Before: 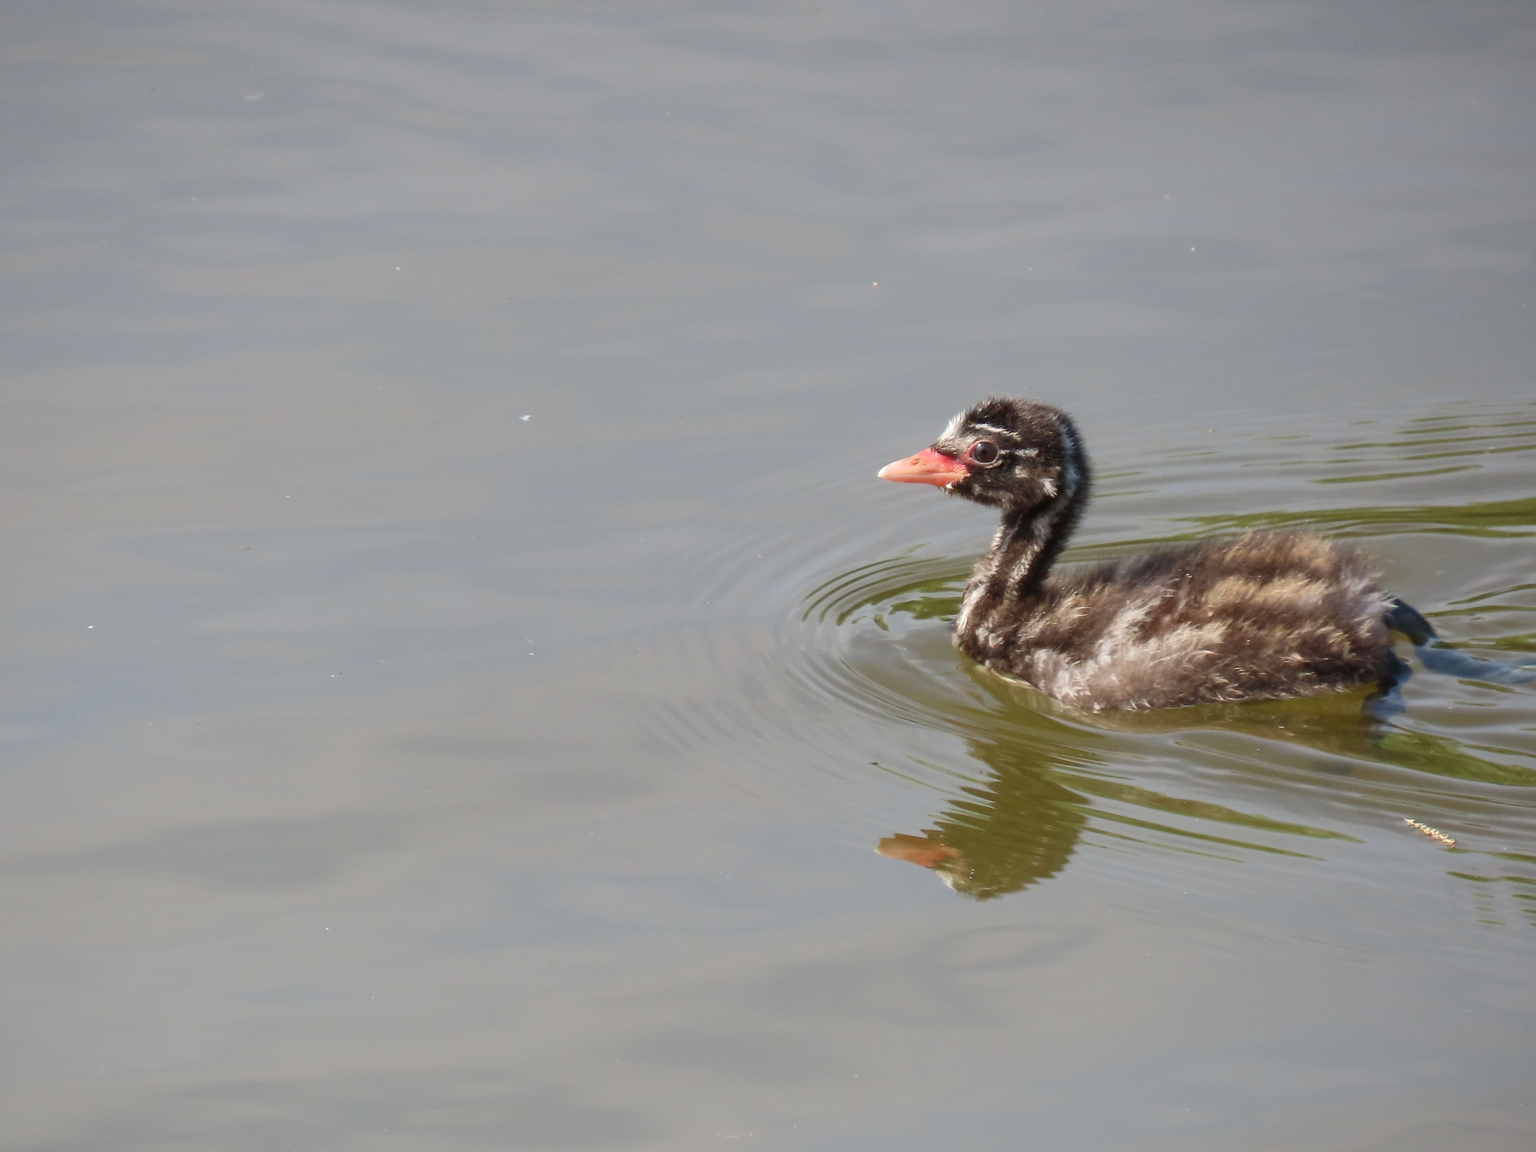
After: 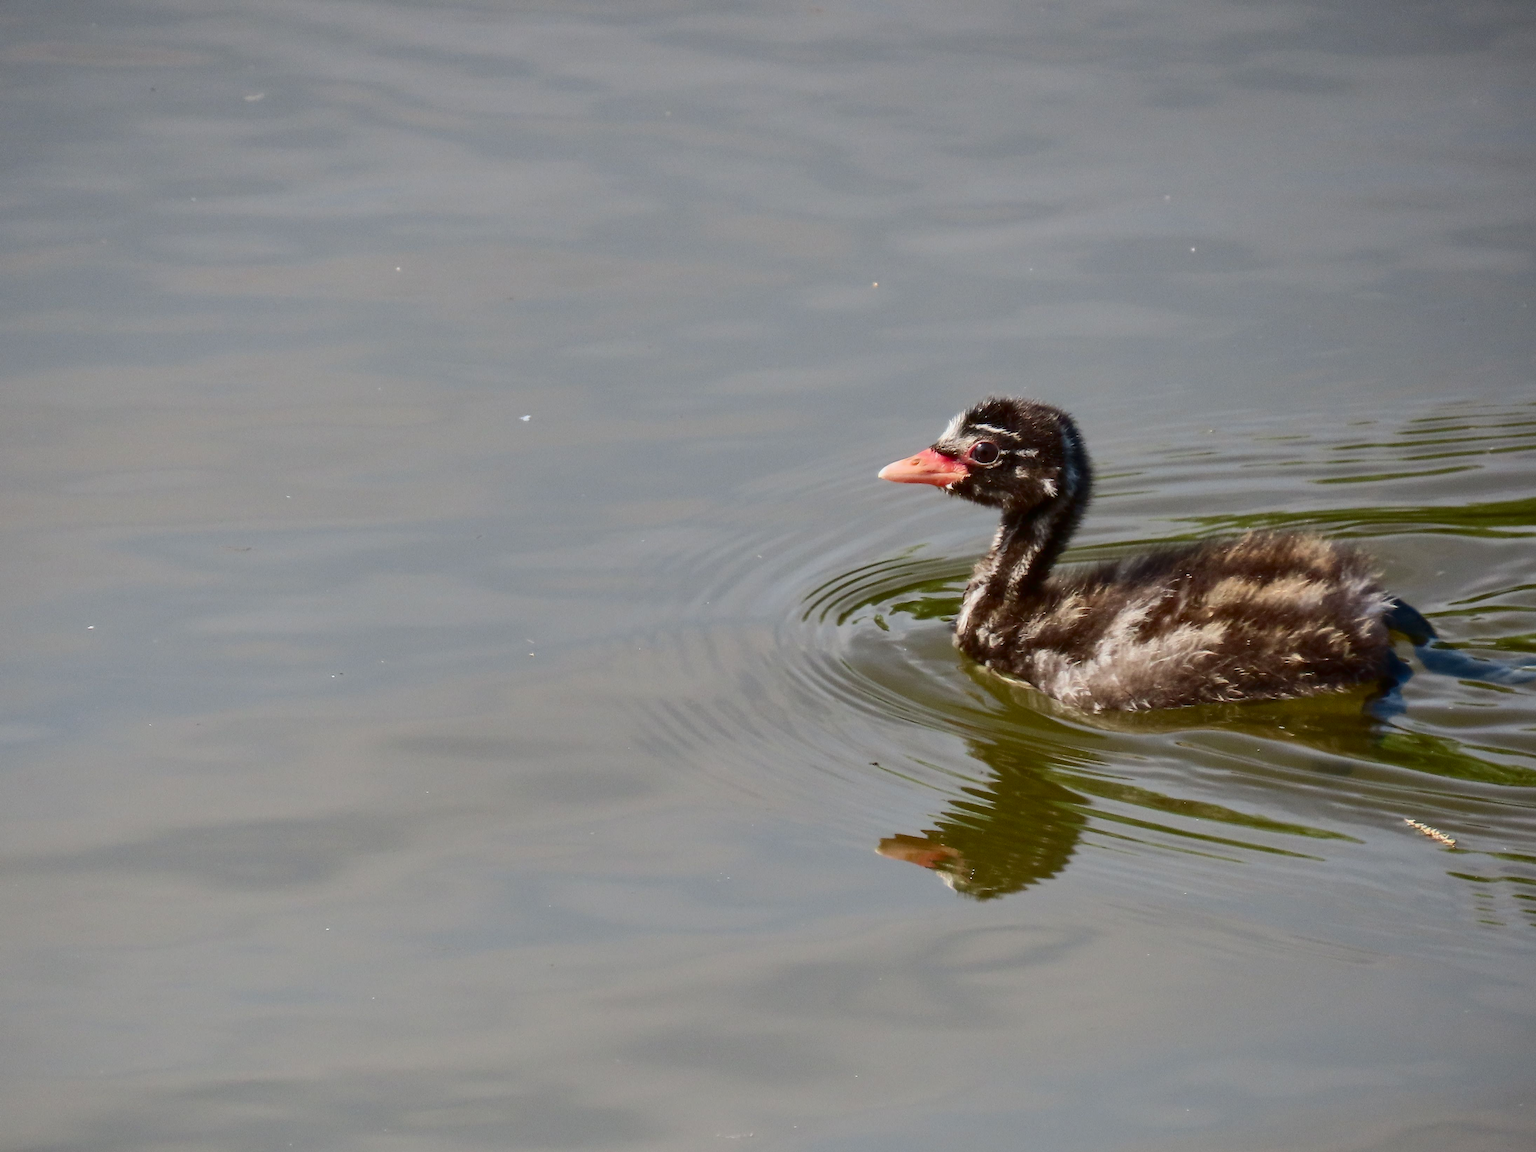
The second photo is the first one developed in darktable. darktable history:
contrast brightness saturation: contrast 0.32, brightness -0.08, saturation 0.17
tone equalizer: -8 EV 0.25 EV, -7 EV 0.417 EV, -6 EV 0.417 EV, -5 EV 0.25 EV, -3 EV -0.25 EV, -2 EV -0.417 EV, -1 EV -0.417 EV, +0 EV -0.25 EV, edges refinement/feathering 500, mask exposure compensation -1.57 EV, preserve details guided filter
